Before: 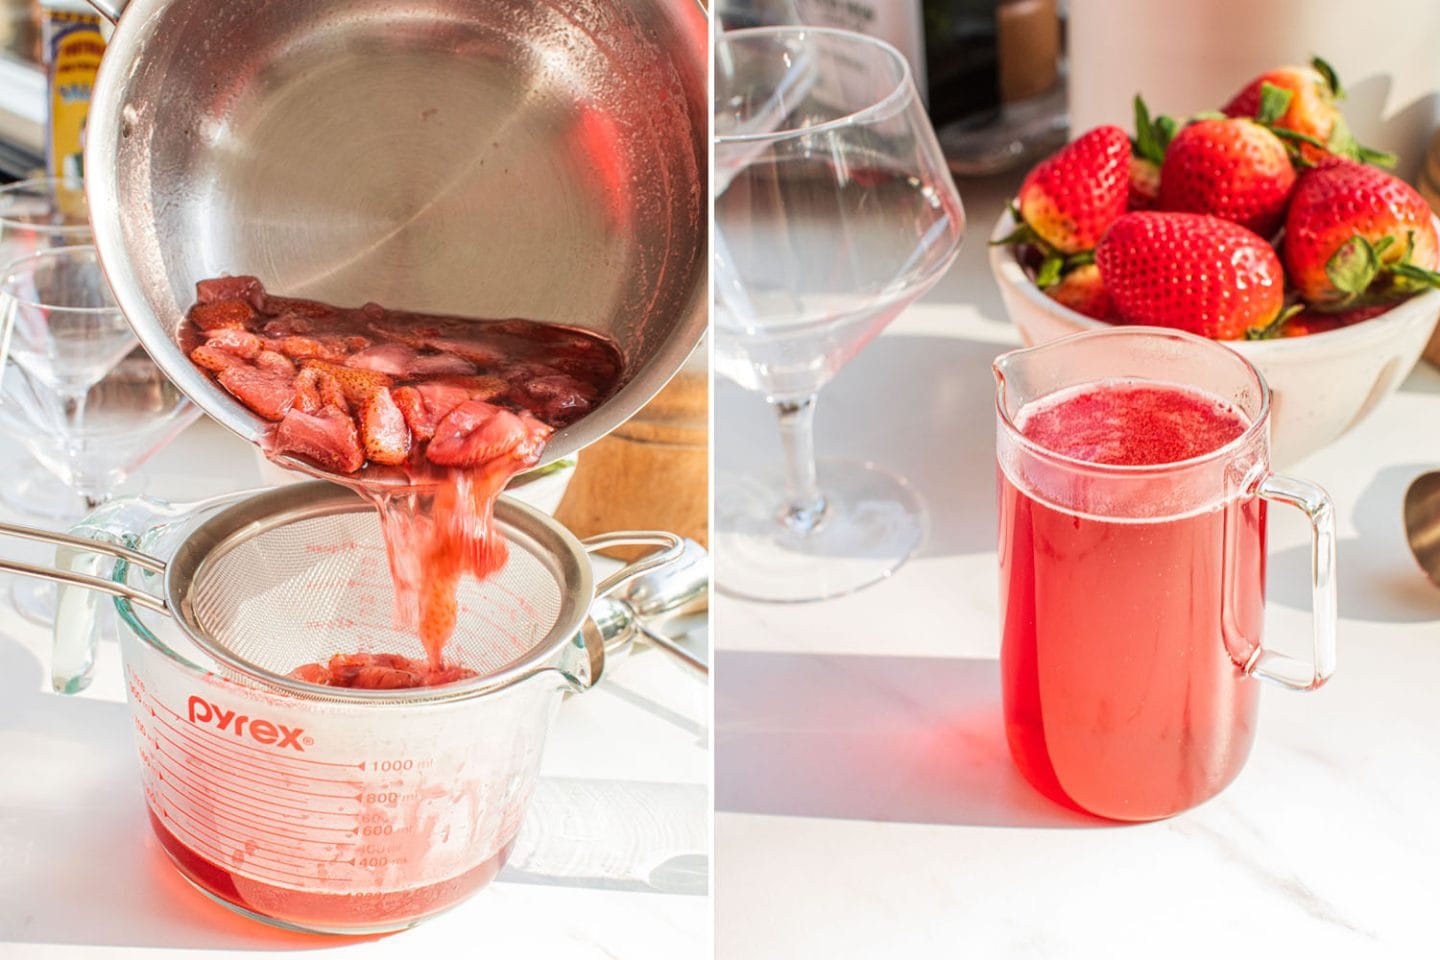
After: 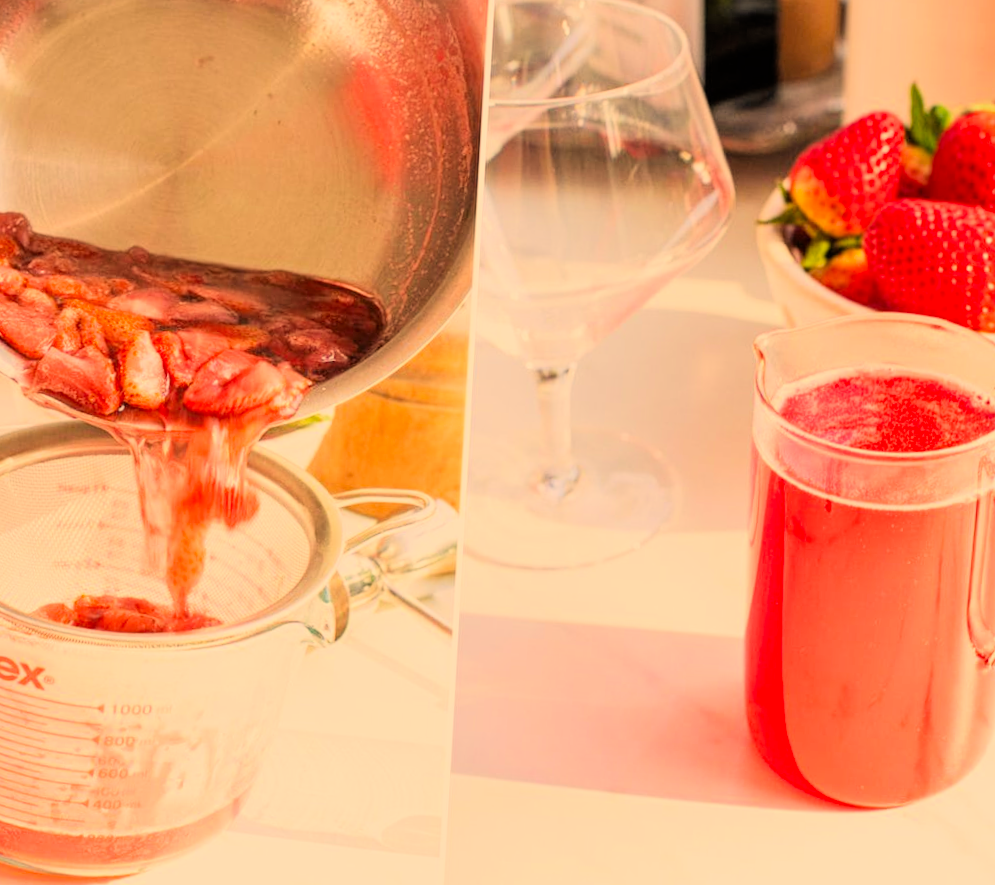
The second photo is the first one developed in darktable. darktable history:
exposure: exposure 0.95 EV, compensate highlight preservation false
crop and rotate: angle -3.27°, left 14.277%, top 0.028%, right 10.766%, bottom 0.028%
filmic rgb: black relative exposure -7.15 EV, white relative exposure 5.36 EV, hardness 3.02, color science v6 (2022)
color correction: highlights a* 15, highlights b* 31.55
